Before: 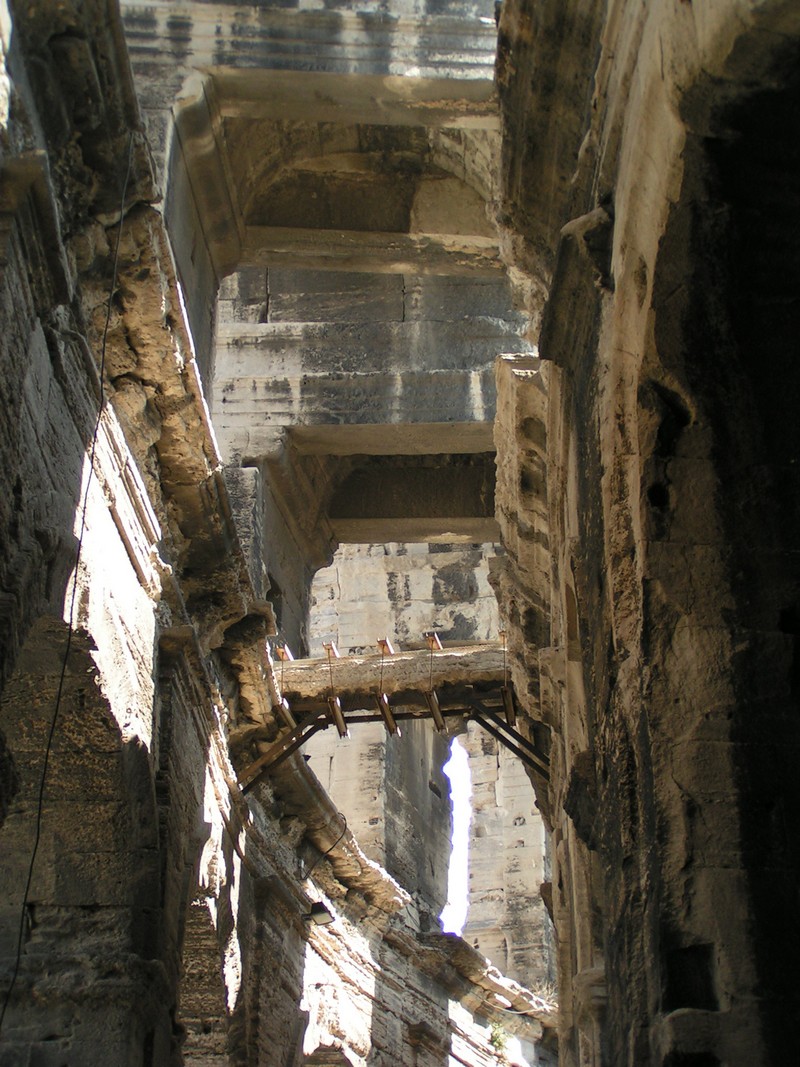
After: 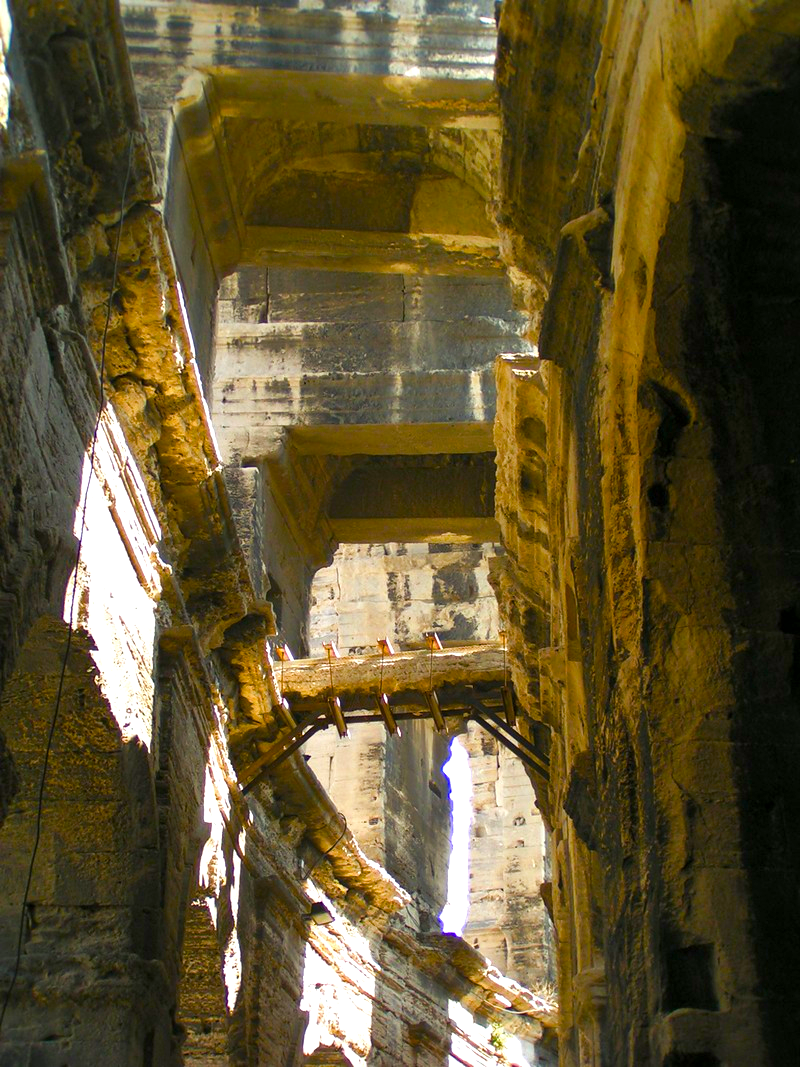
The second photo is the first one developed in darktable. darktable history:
color balance rgb: linear chroma grading › shadows 10%, linear chroma grading › highlights 10%, linear chroma grading › global chroma 15%, linear chroma grading › mid-tones 15%, perceptual saturation grading › global saturation 40%, perceptual saturation grading › highlights -25%, perceptual saturation grading › mid-tones 35%, perceptual saturation grading › shadows 35%, perceptual brilliance grading › global brilliance 11.29%, global vibrance 11.29%
tone curve: curves: ch0 [(0, 0) (0.003, 0.003) (0.011, 0.015) (0.025, 0.031) (0.044, 0.056) (0.069, 0.083) (0.1, 0.113) (0.136, 0.145) (0.177, 0.184) (0.224, 0.225) (0.277, 0.275) (0.335, 0.327) (0.399, 0.385) (0.468, 0.447) (0.543, 0.528) (0.623, 0.611) (0.709, 0.703) (0.801, 0.802) (0.898, 0.902) (1, 1)], preserve colors none
